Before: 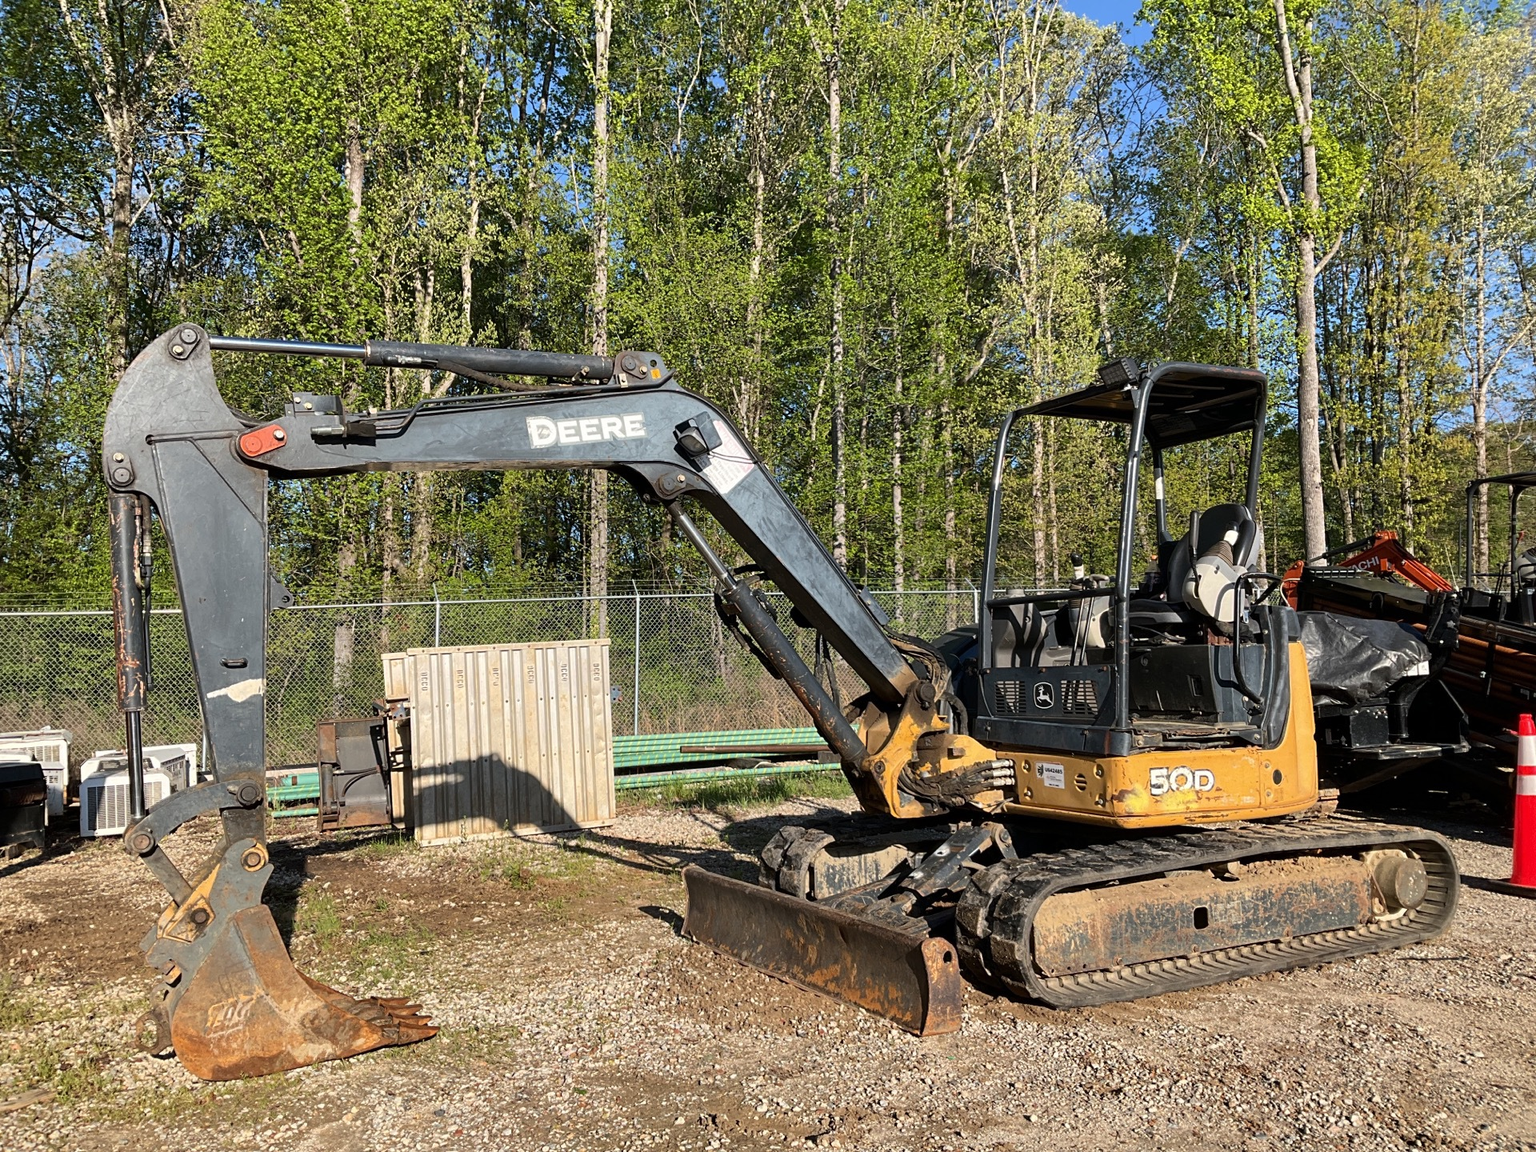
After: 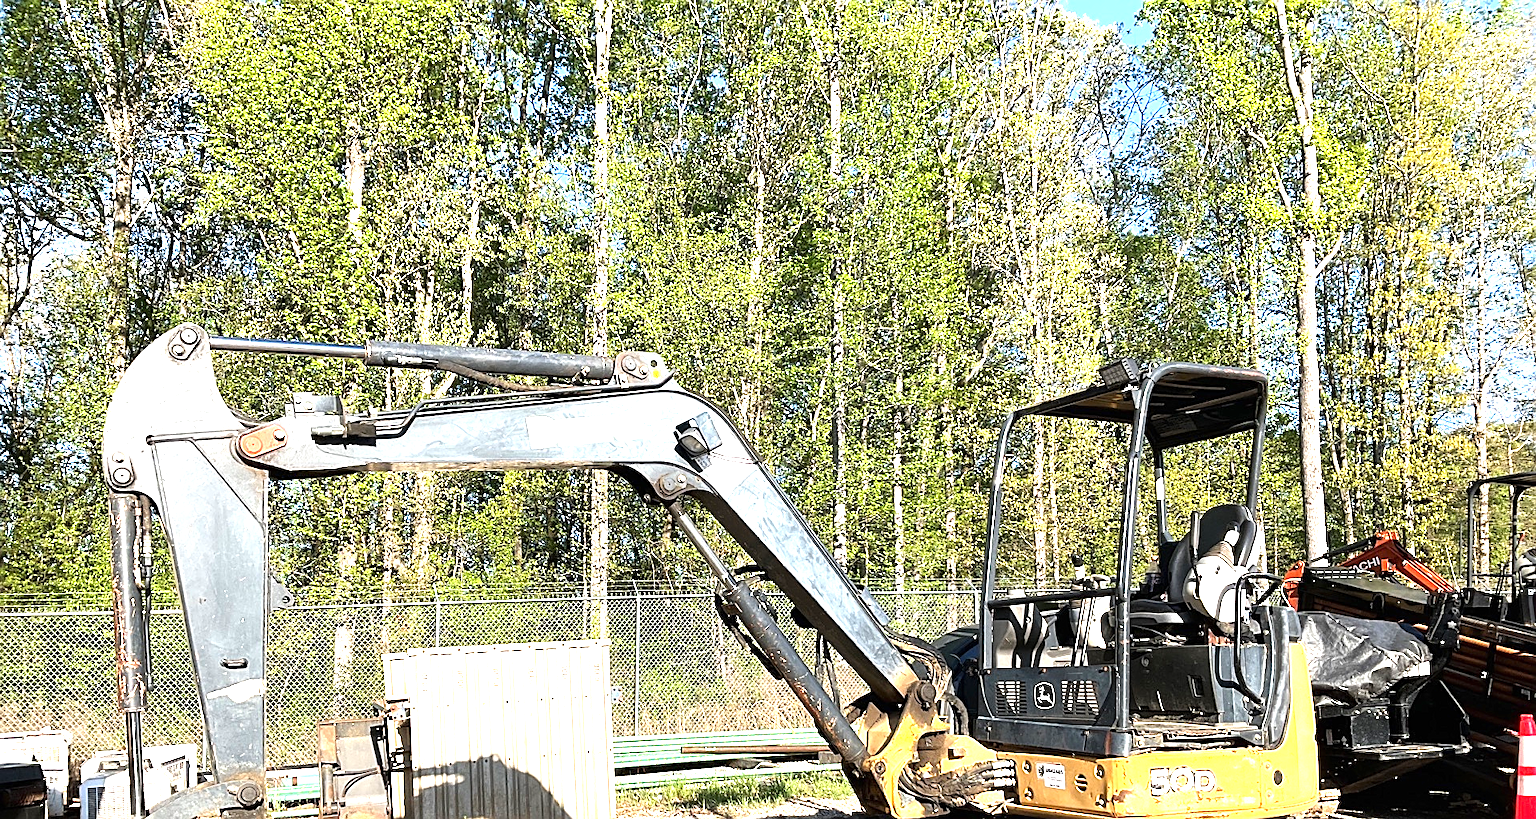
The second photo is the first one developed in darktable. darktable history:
crop: right 0.001%, bottom 28.855%
sharpen: amount 0.499
tone equalizer: -8 EV -0.417 EV, -7 EV -0.373 EV, -6 EV -0.368 EV, -5 EV -0.189 EV, -3 EV 0.196 EV, -2 EV 0.329 EV, -1 EV 0.397 EV, +0 EV 0.446 EV
exposure: black level correction 0, exposure 1.367 EV, compensate highlight preservation false
